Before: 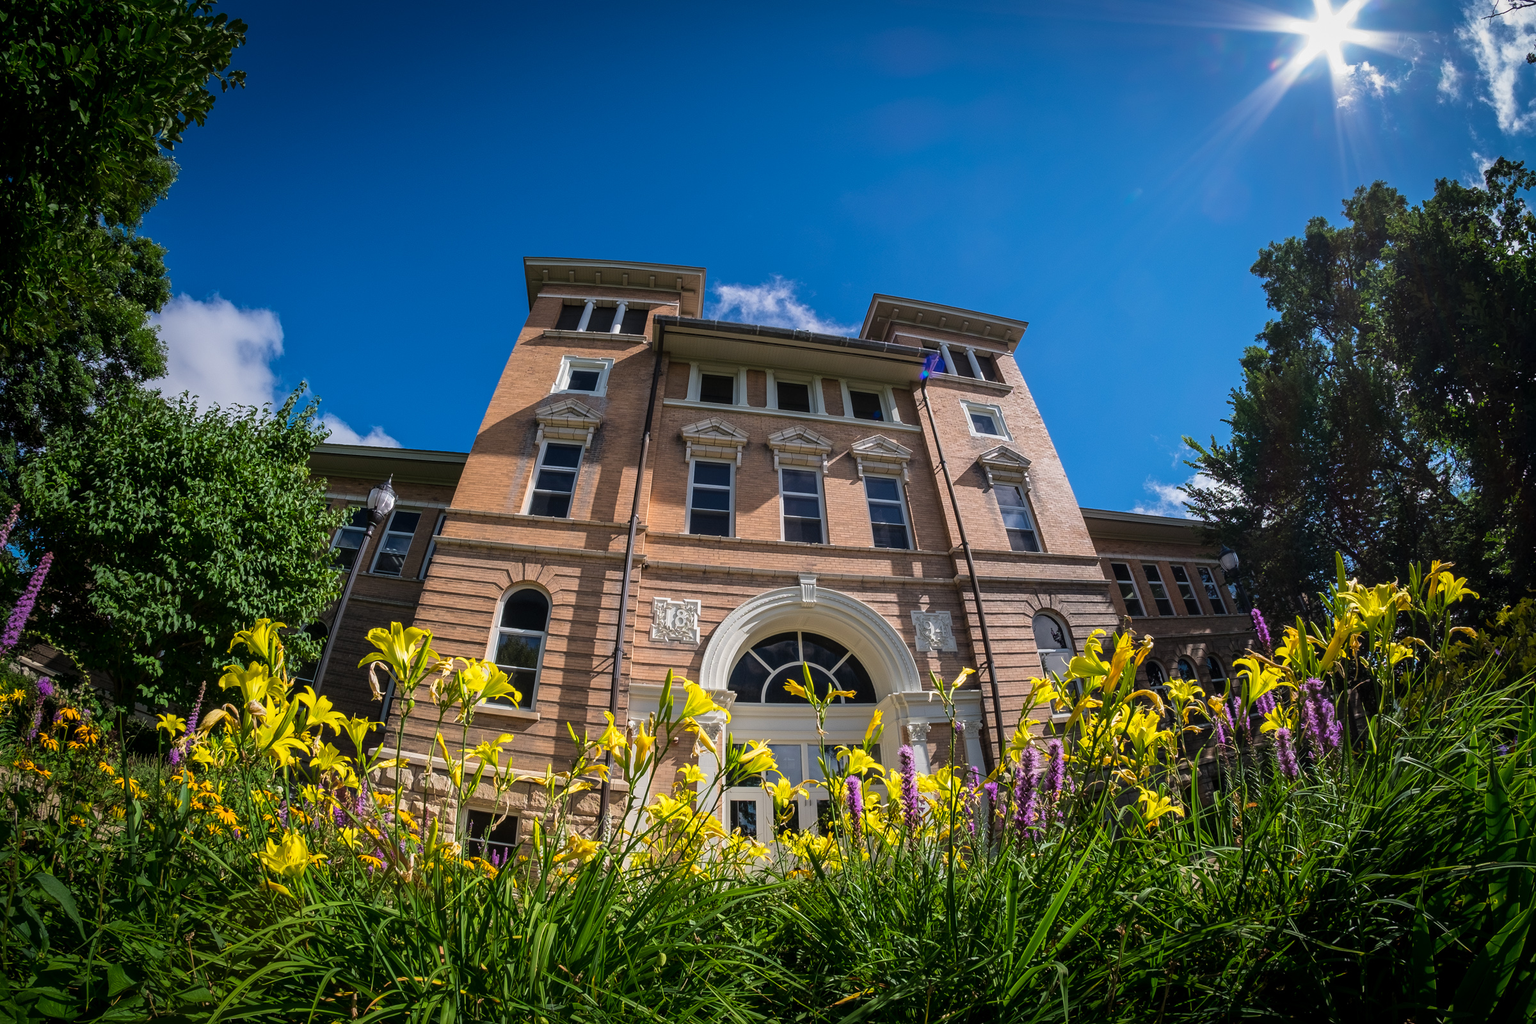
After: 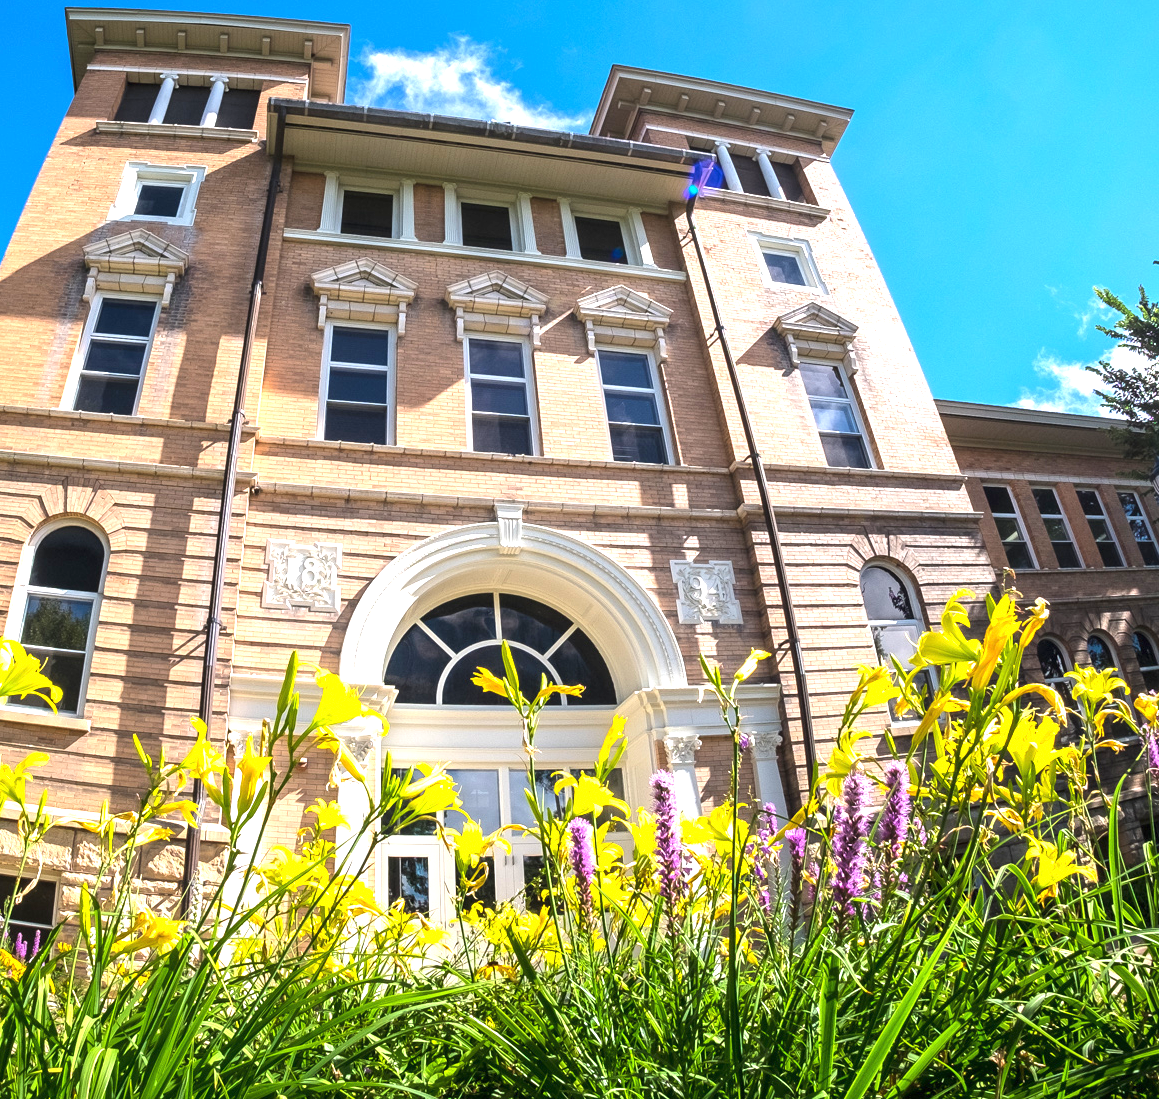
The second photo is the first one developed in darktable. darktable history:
exposure: black level correction 0, exposure 1.198 EV, compensate exposure bias true, compensate highlight preservation false
crop: left 31.379%, top 24.658%, right 20.326%, bottom 6.628%
